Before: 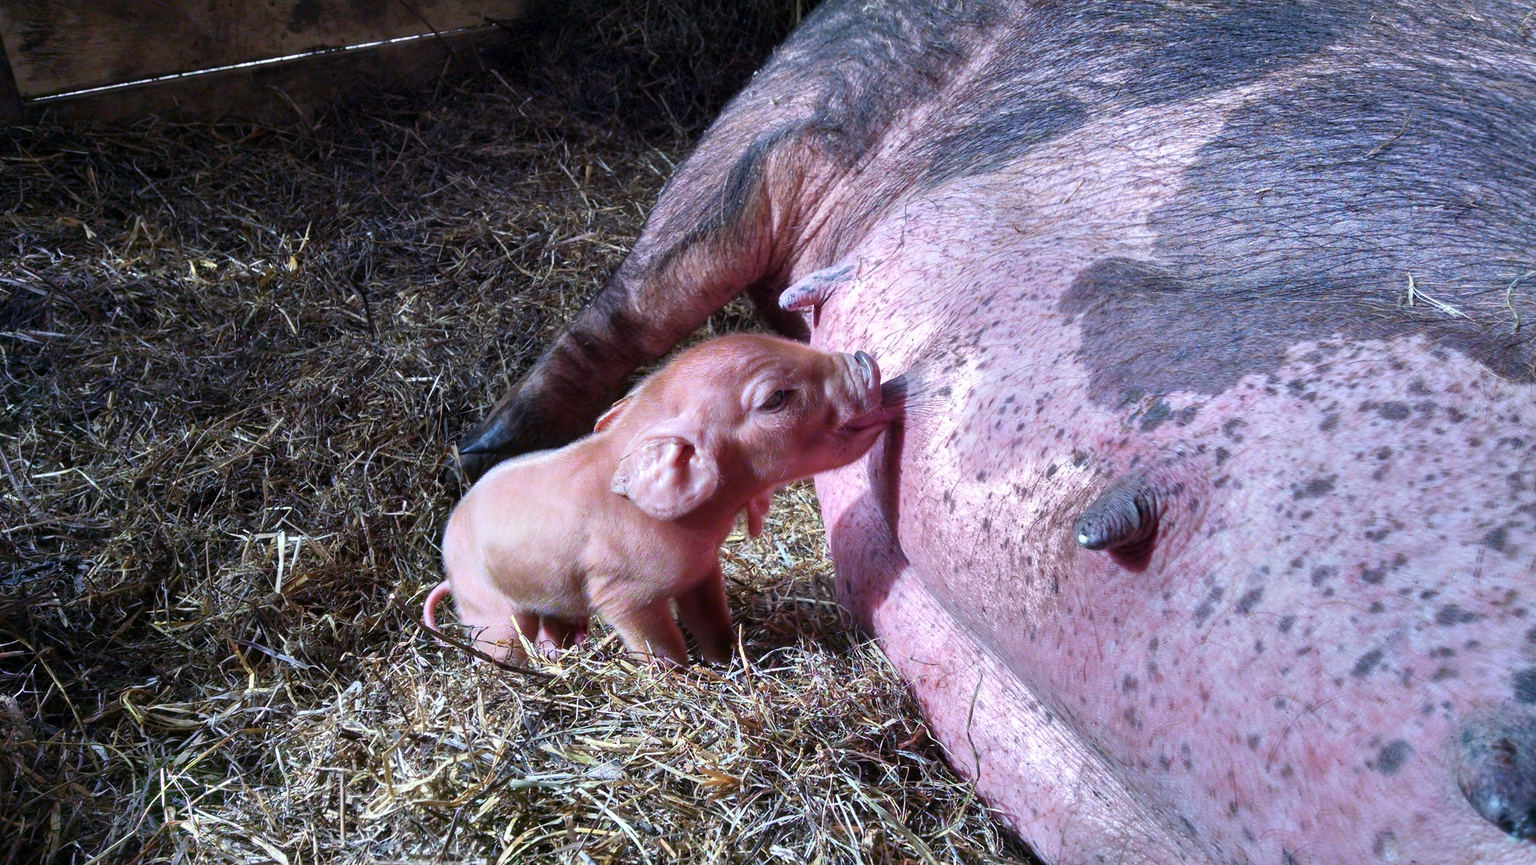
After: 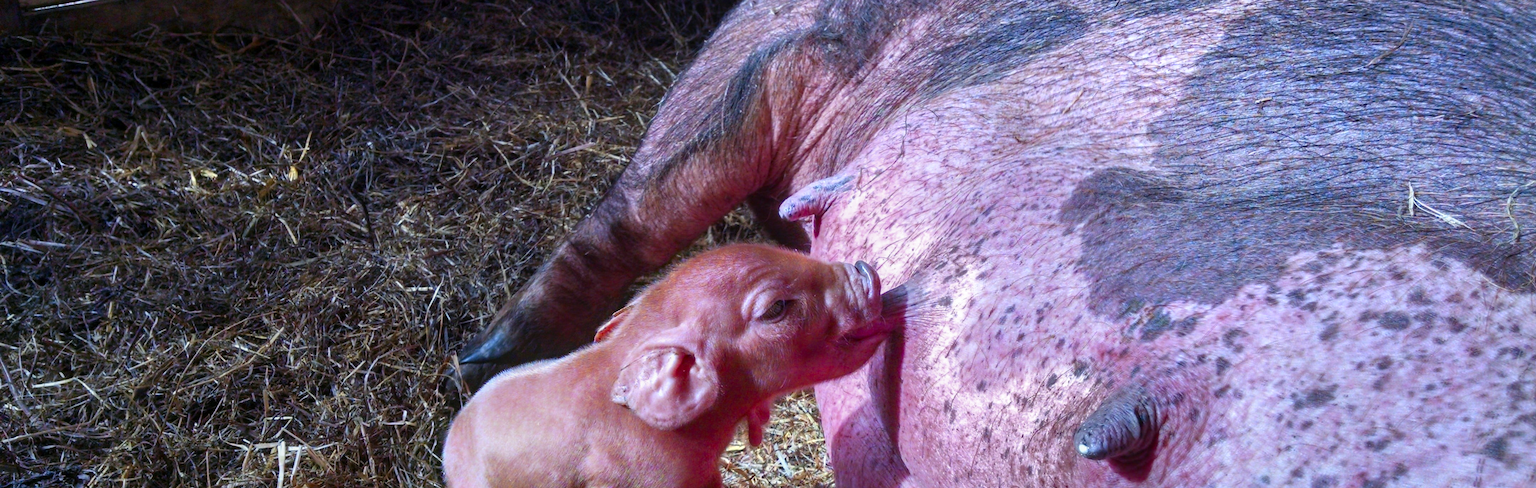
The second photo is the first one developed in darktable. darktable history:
color zones: curves: ch0 [(0.004, 0.305) (0.261, 0.623) (0.389, 0.399) (0.708, 0.571) (0.947, 0.34)]; ch1 [(0.025, 0.645) (0.229, 0.584) (0.326, 0.551) (0.484, 0.262) (0.757, 0.643)]
local contrast: detail 110%
crop and rotate: top 10.47%, bottom 33.014%
